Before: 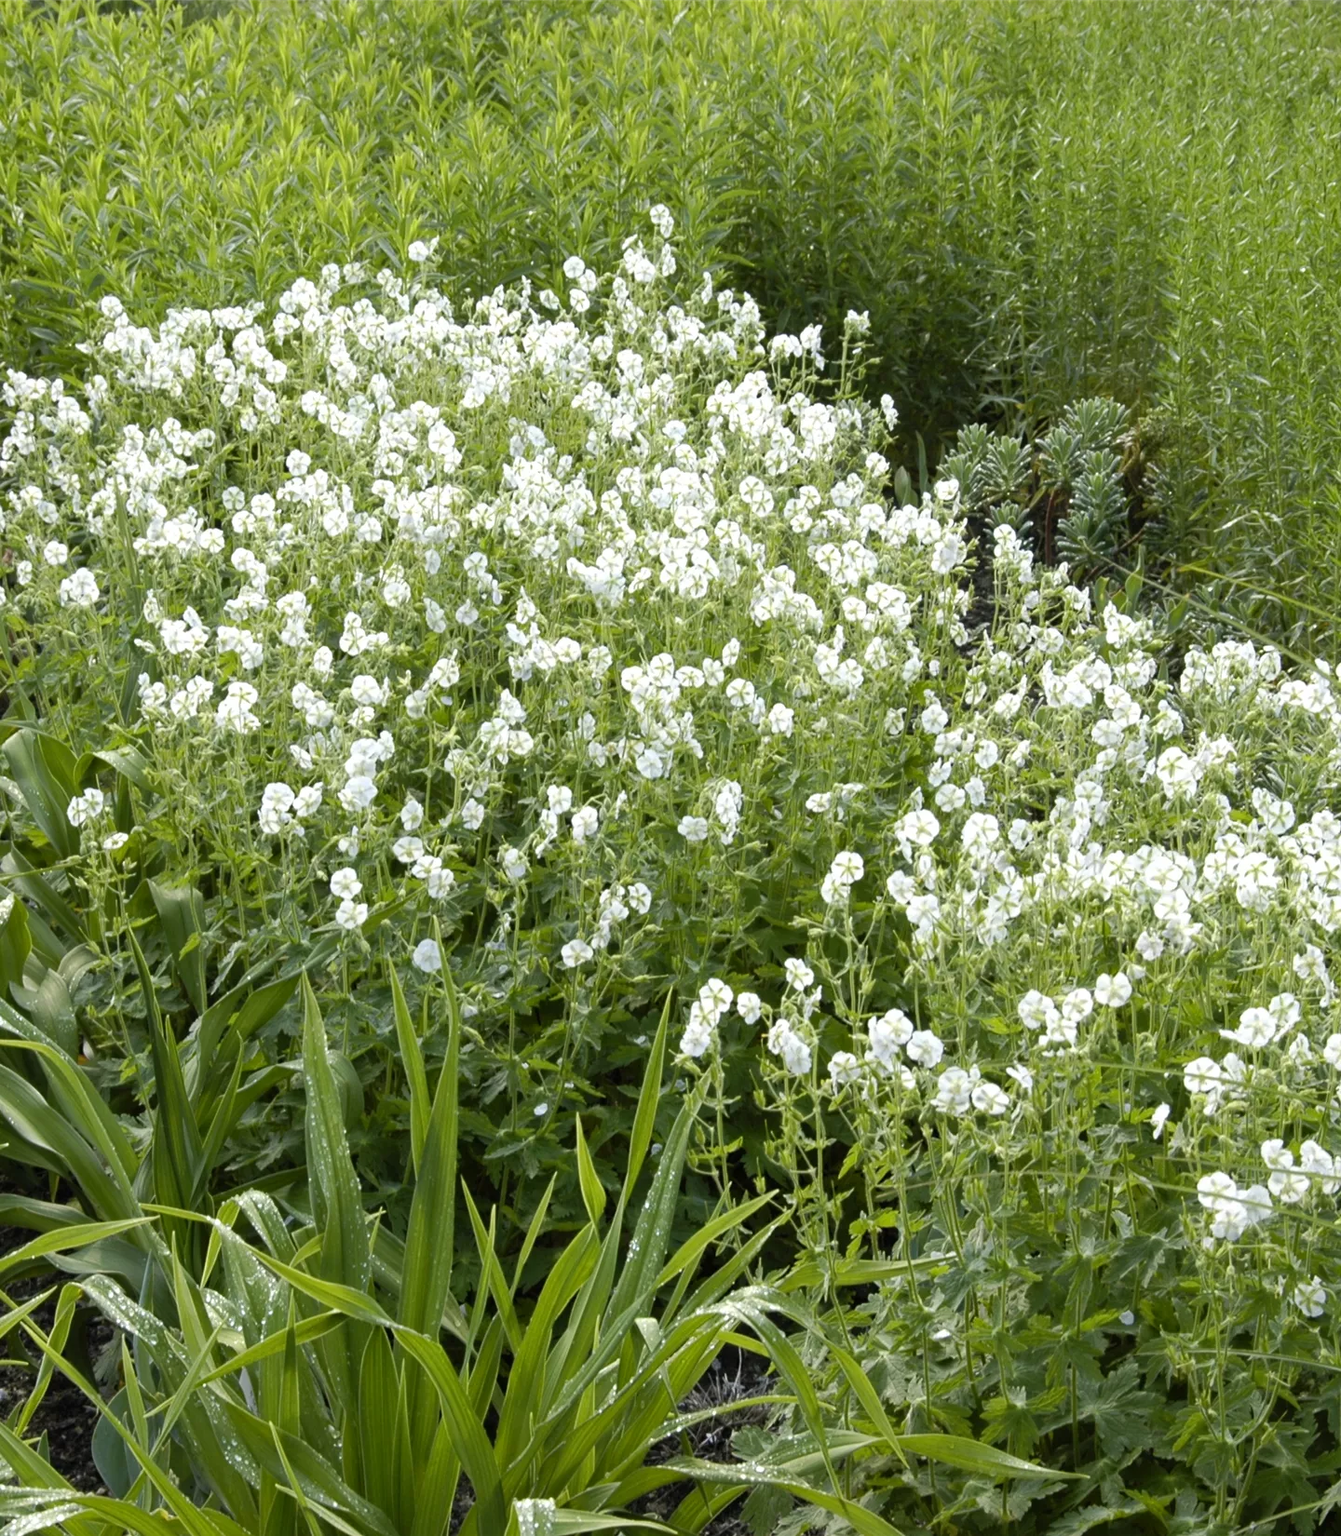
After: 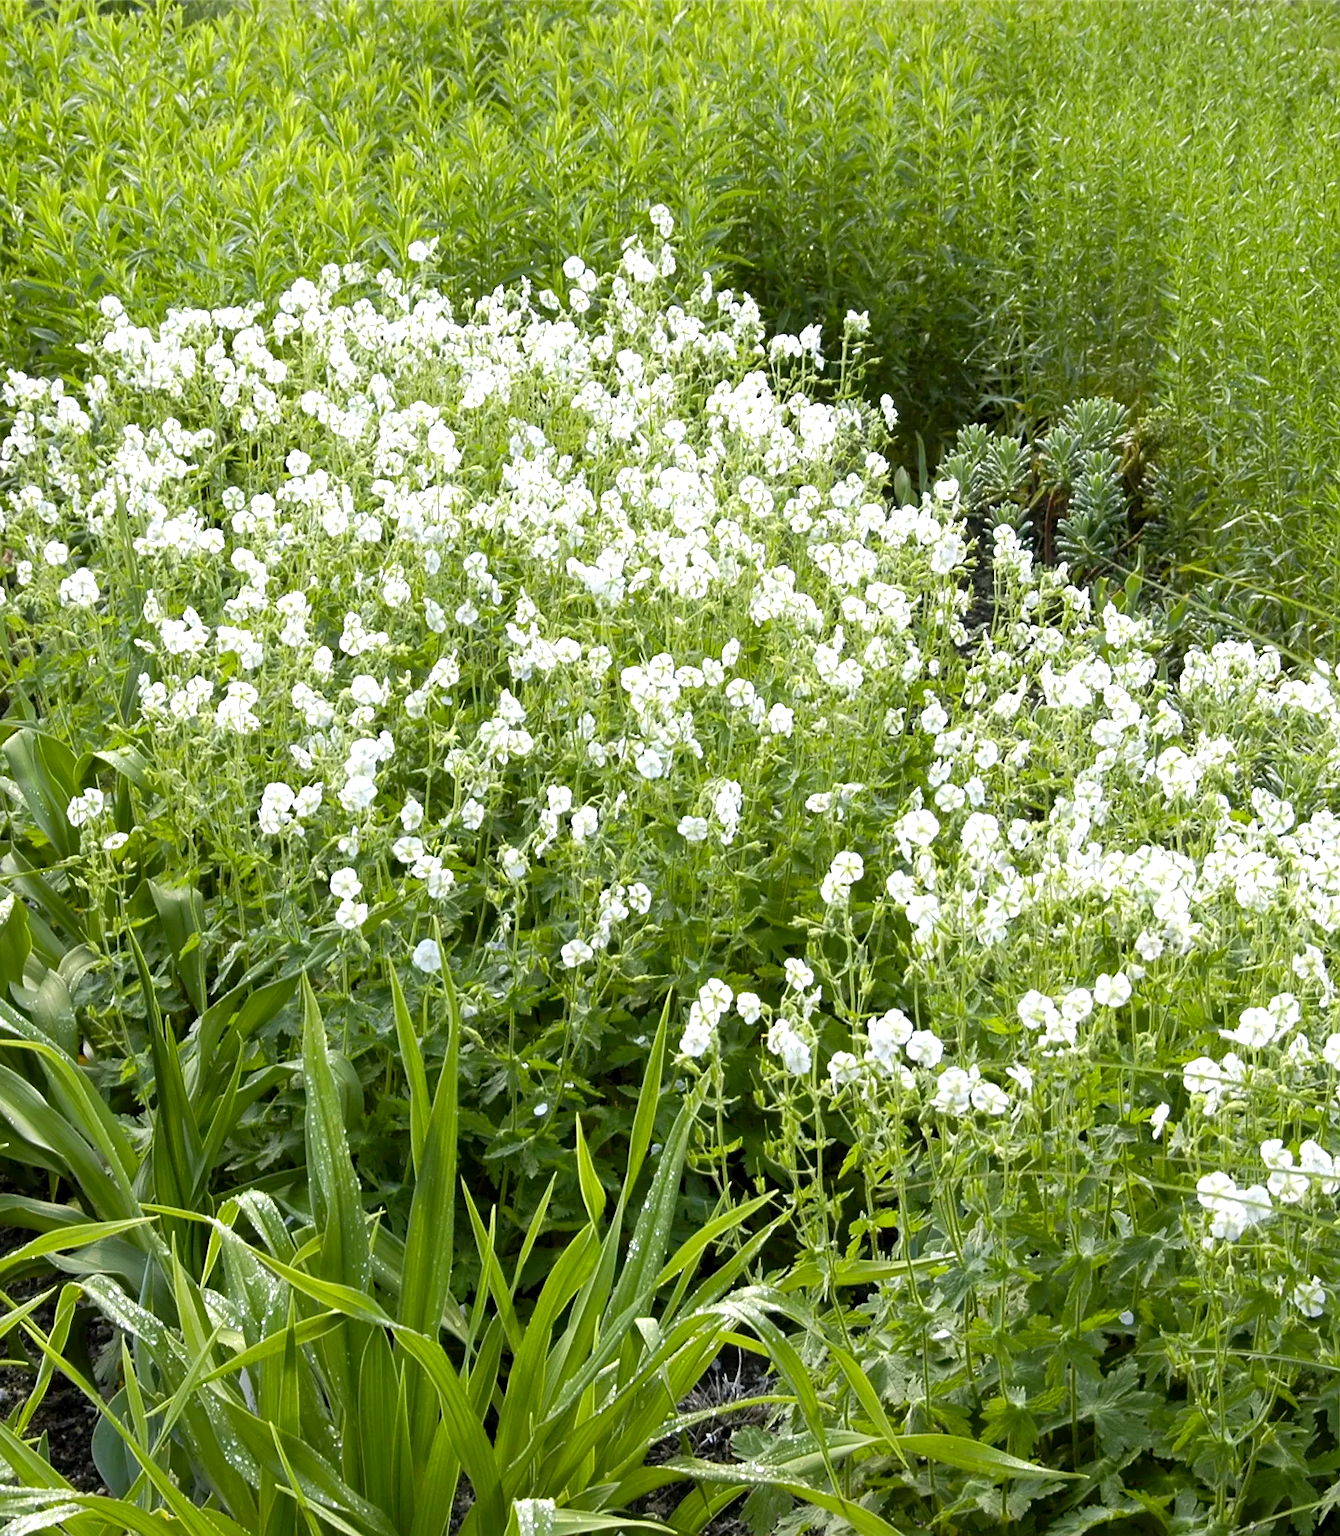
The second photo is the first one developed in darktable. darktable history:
sharpen: radius 1.022, threshold 1.073
exposure: black level correction 0.003, exposure 0.386 EV, compensate exposure bias true, compensate highlight preservation false
contrast brightness saturation: saturation 0.135
levels: mode automatic, levels [0.182, 0.542, 0.902]
